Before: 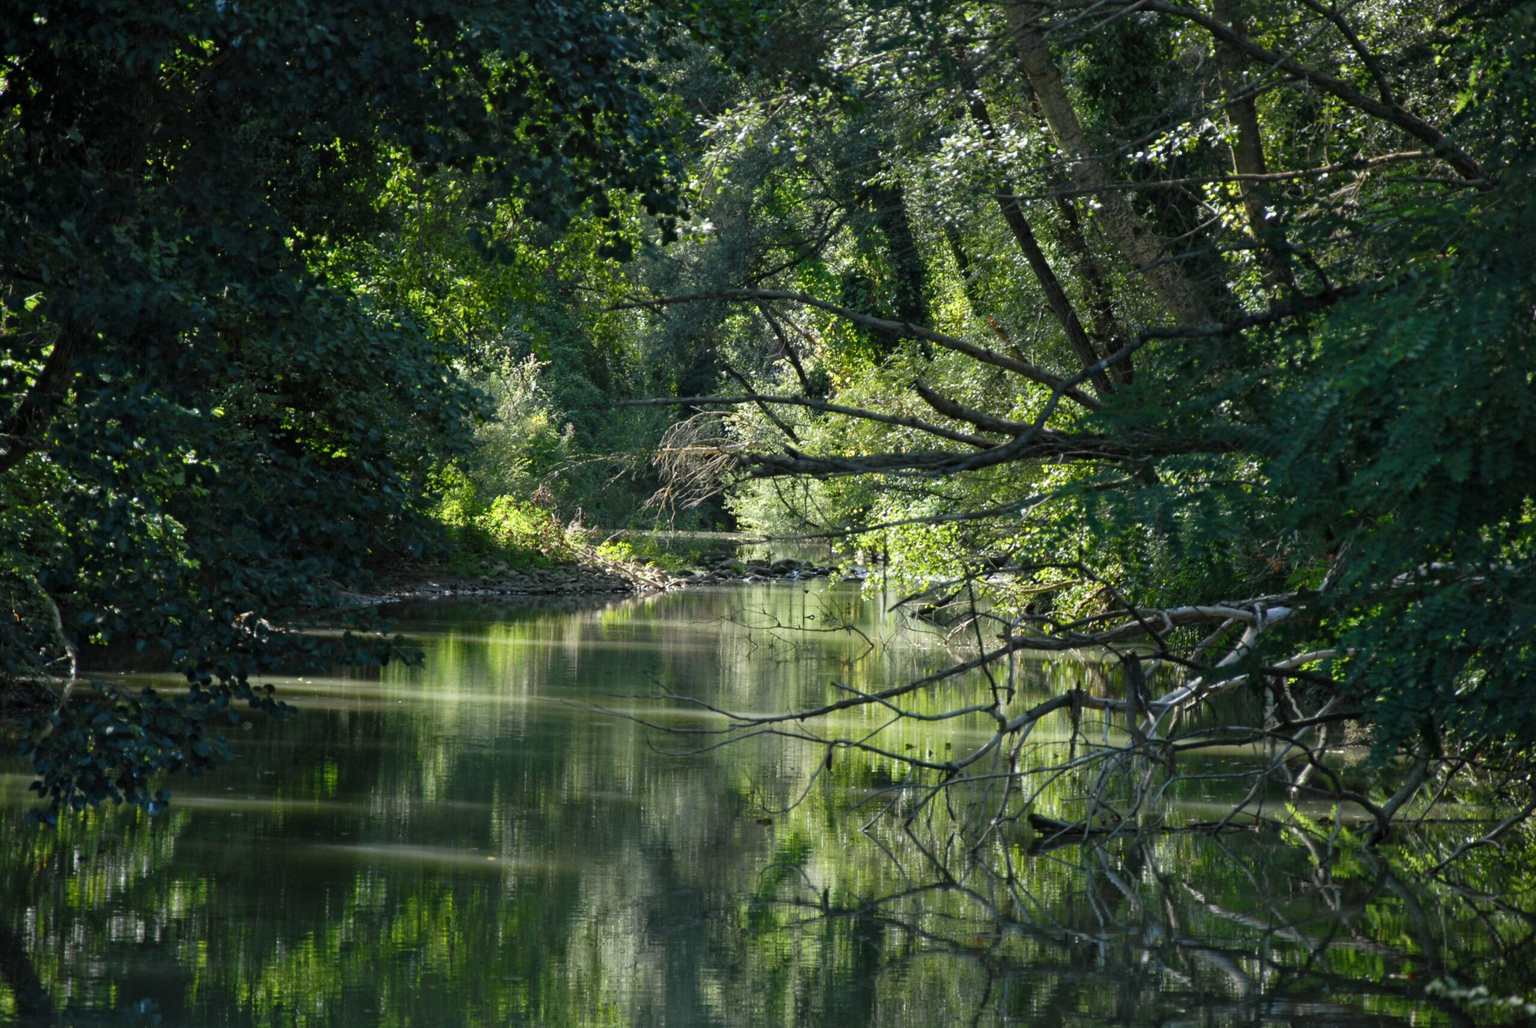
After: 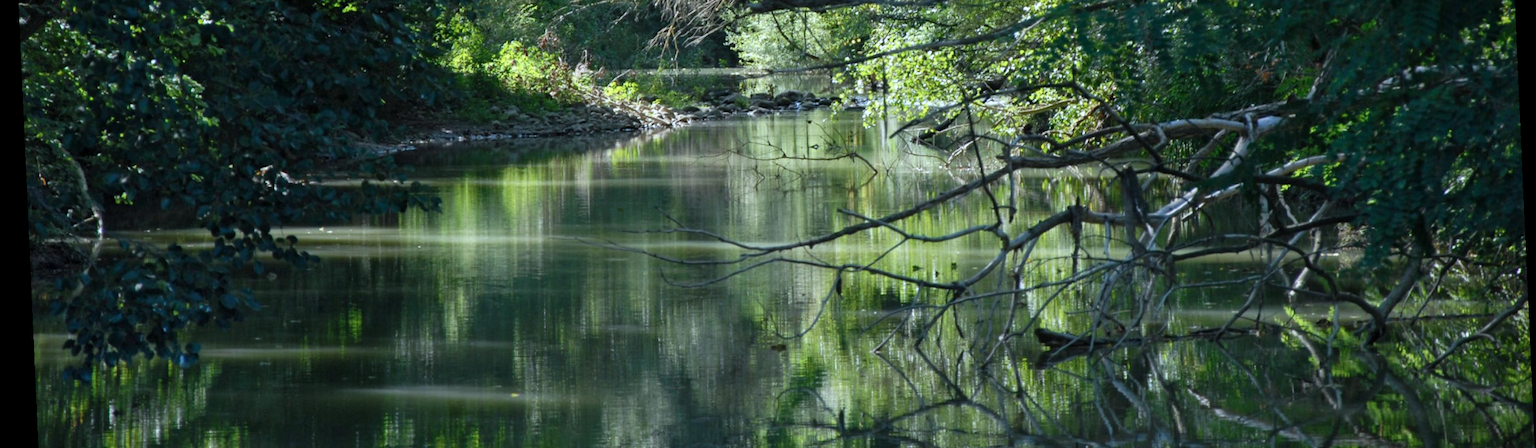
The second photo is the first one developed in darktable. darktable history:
rotate and perspective: rotation -2.56°, automatic cropping off
color calibration: x 0.37, y 0.382, temperature 4313.32 K
crop: top 45.551%, bottom 12.262%
